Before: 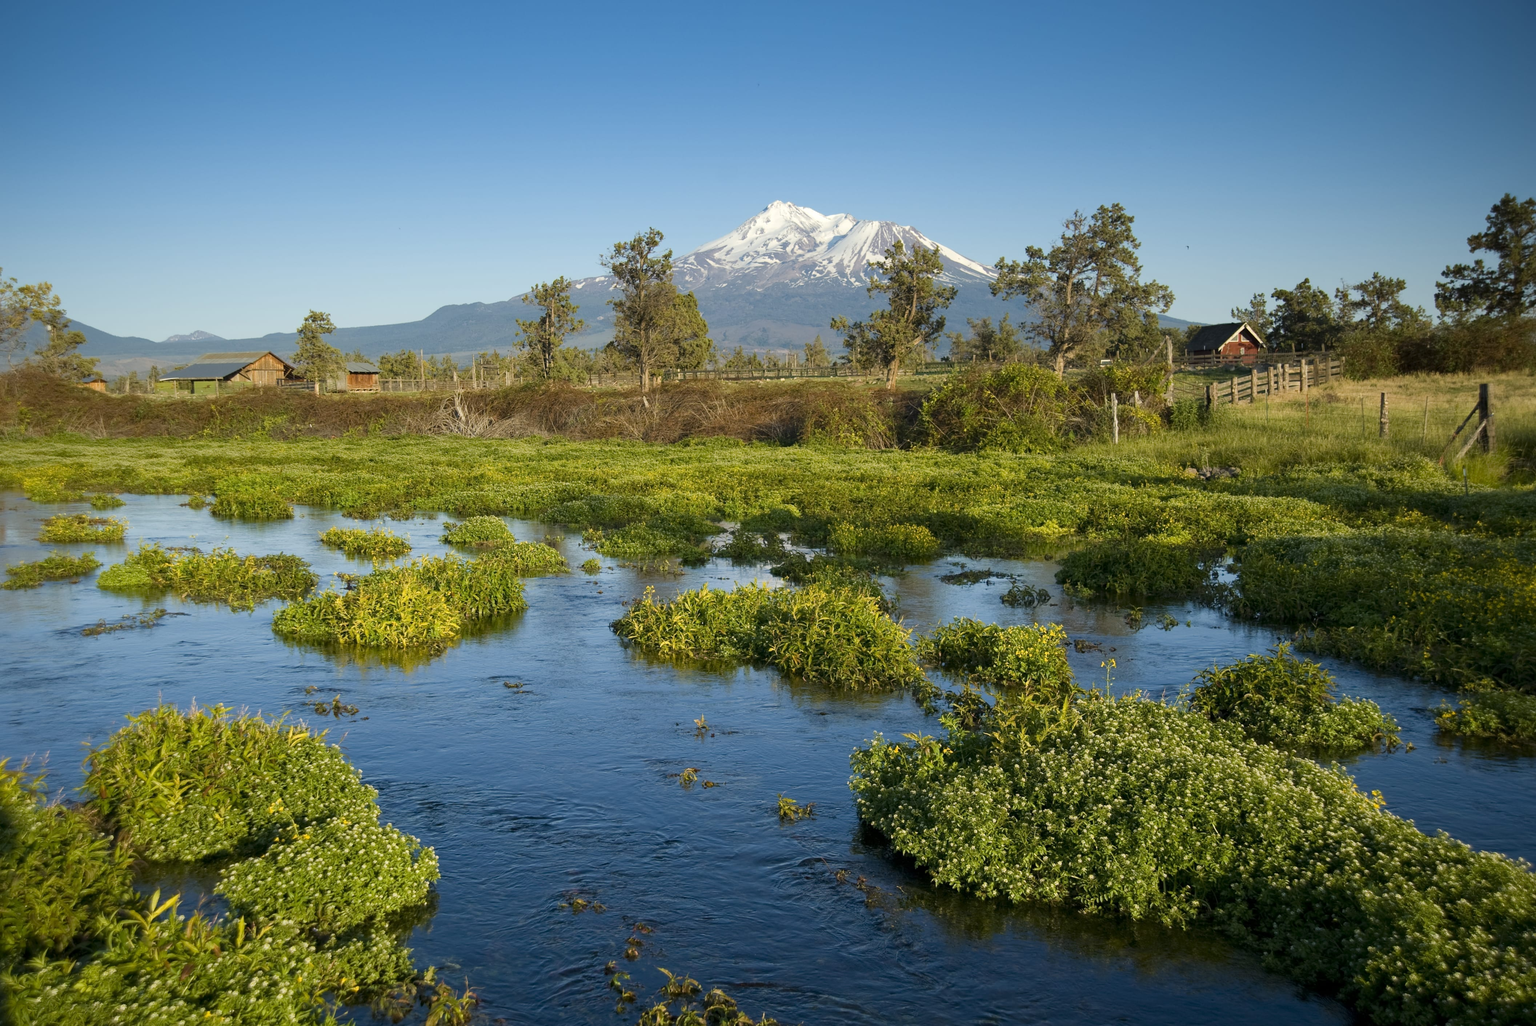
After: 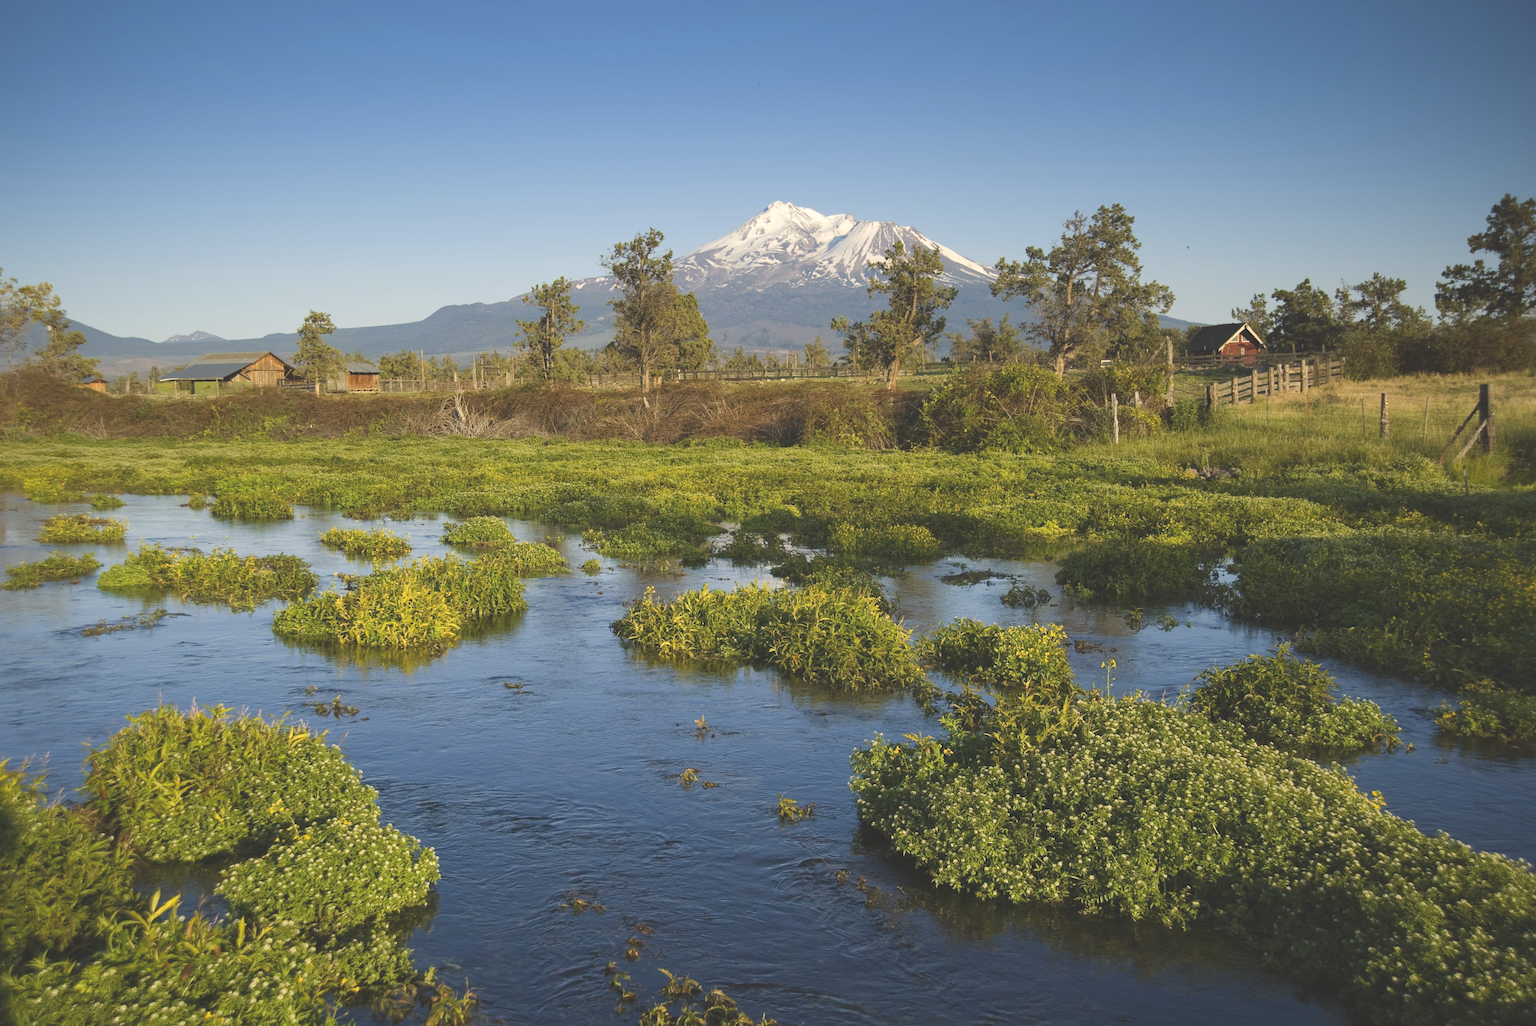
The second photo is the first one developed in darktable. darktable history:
exposure: black level correction -0.028, compensate highlight preservation false
color correction: highlights a* 3.68, highlights b* 5.09
